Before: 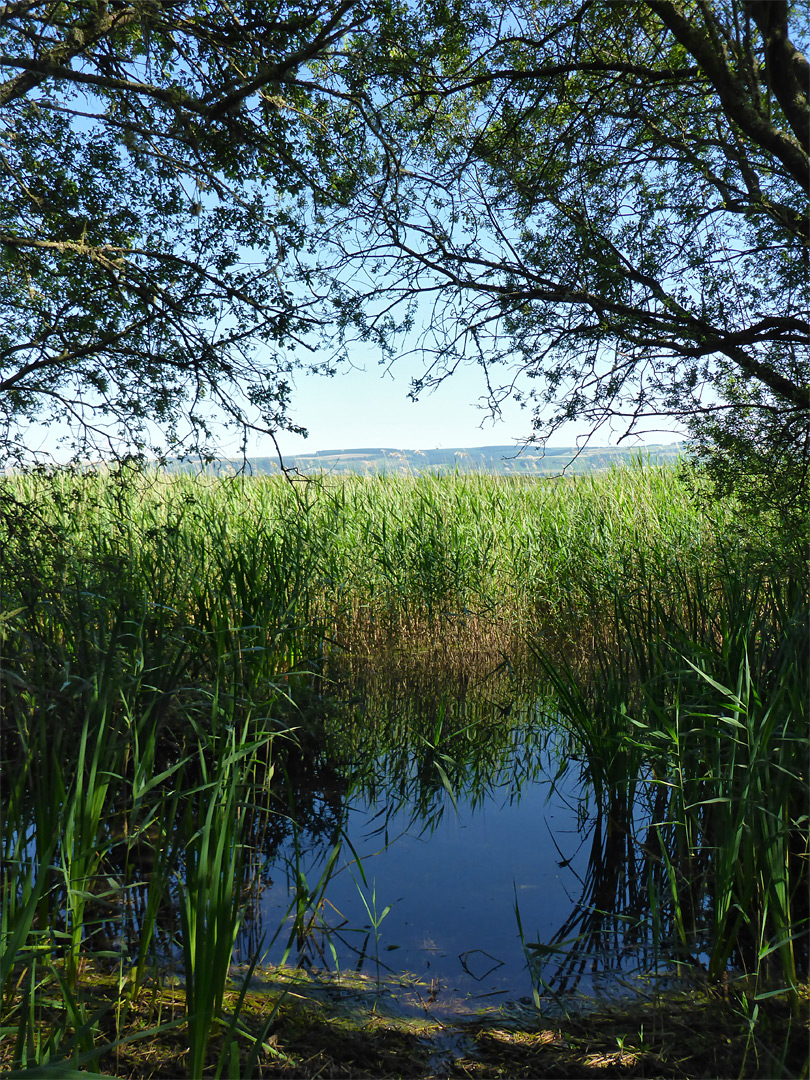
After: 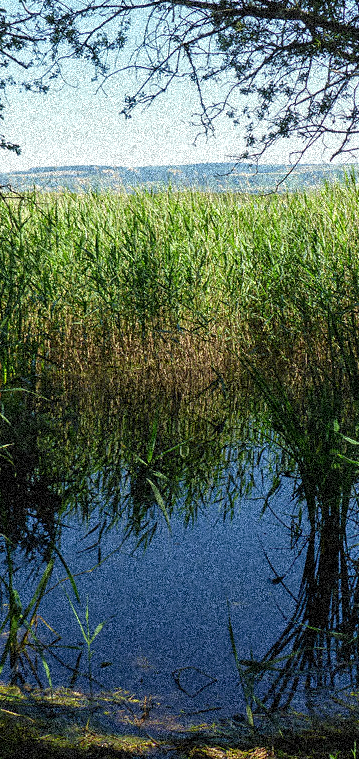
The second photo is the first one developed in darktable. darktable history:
local contrast: detail 117%
grain: coarseness 3.75 ISO, strength 100%, mid-tones bias 0%
crop: left 35.432%, top 26.233%, right 20.145%, bottom 3.432%
